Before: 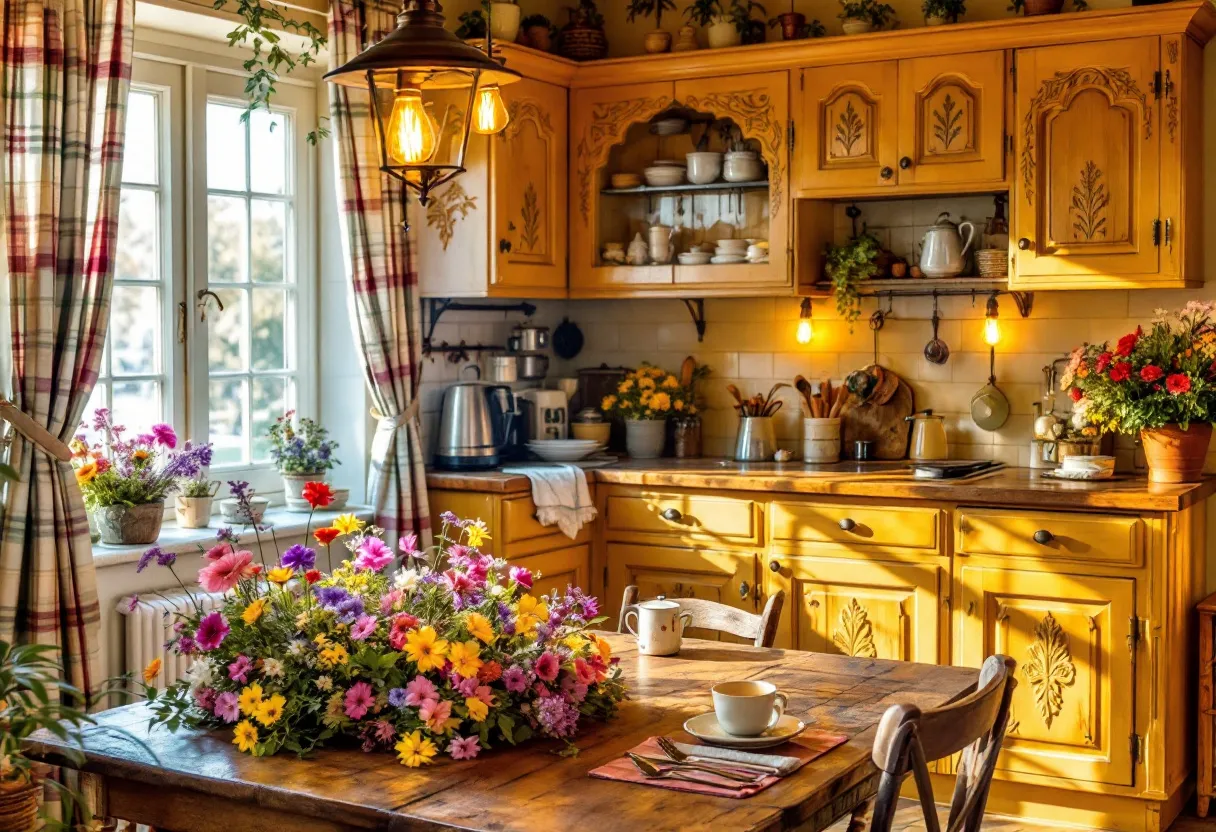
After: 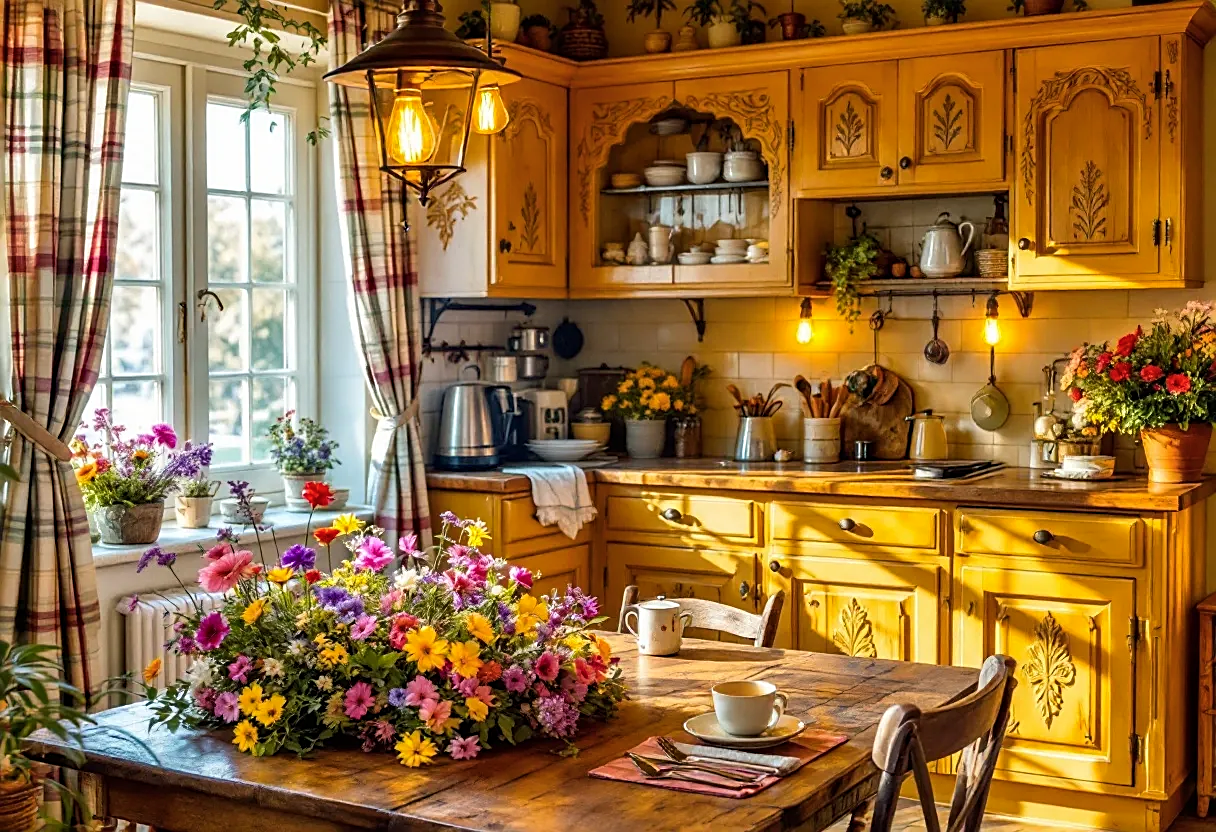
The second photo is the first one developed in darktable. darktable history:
color balance rgb: global vibrance 20%
sharpen: on, module defaults
